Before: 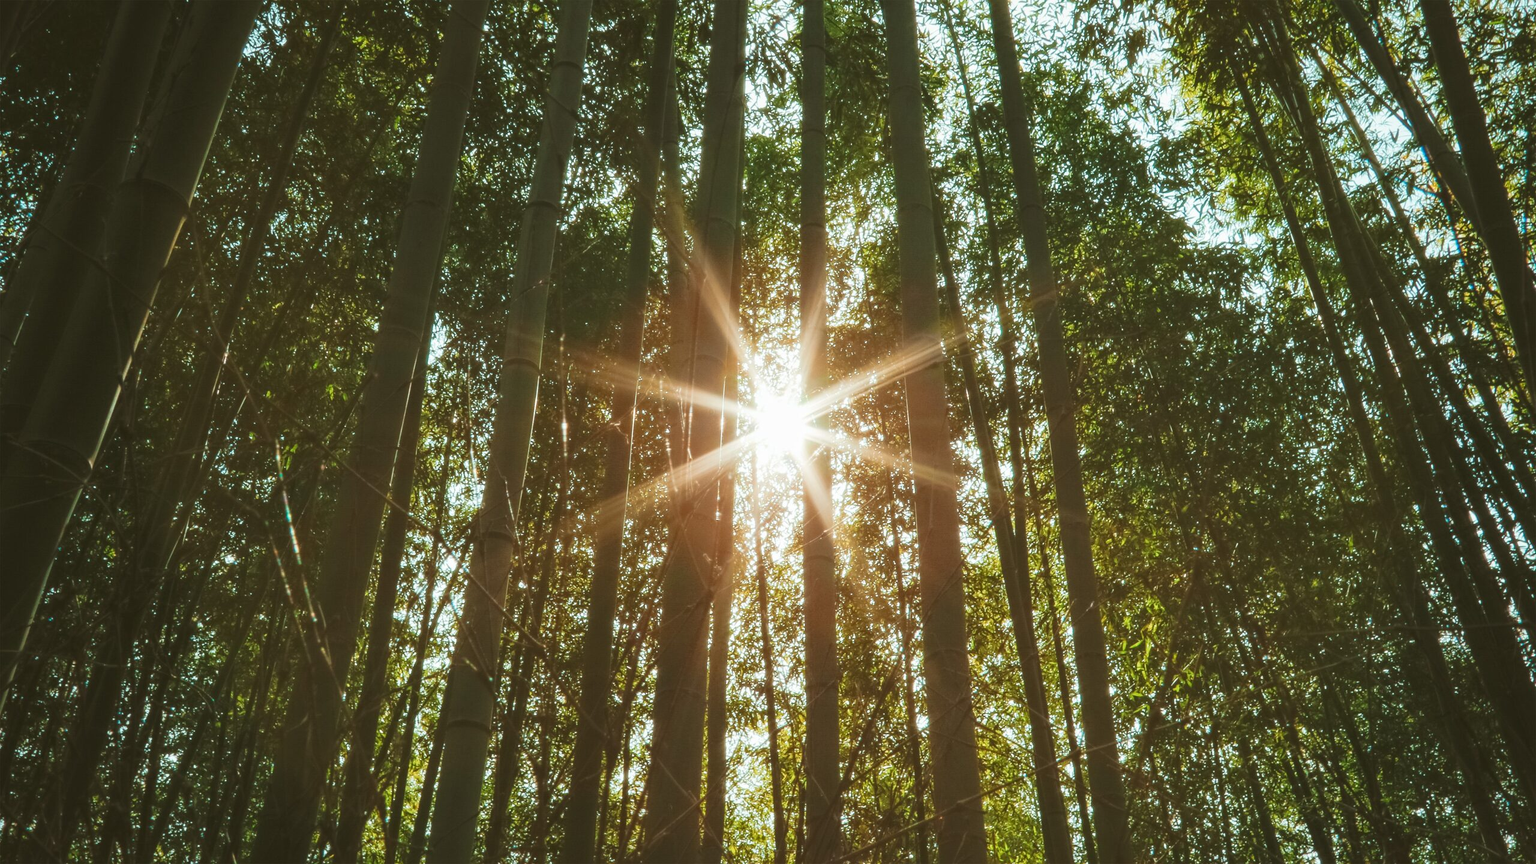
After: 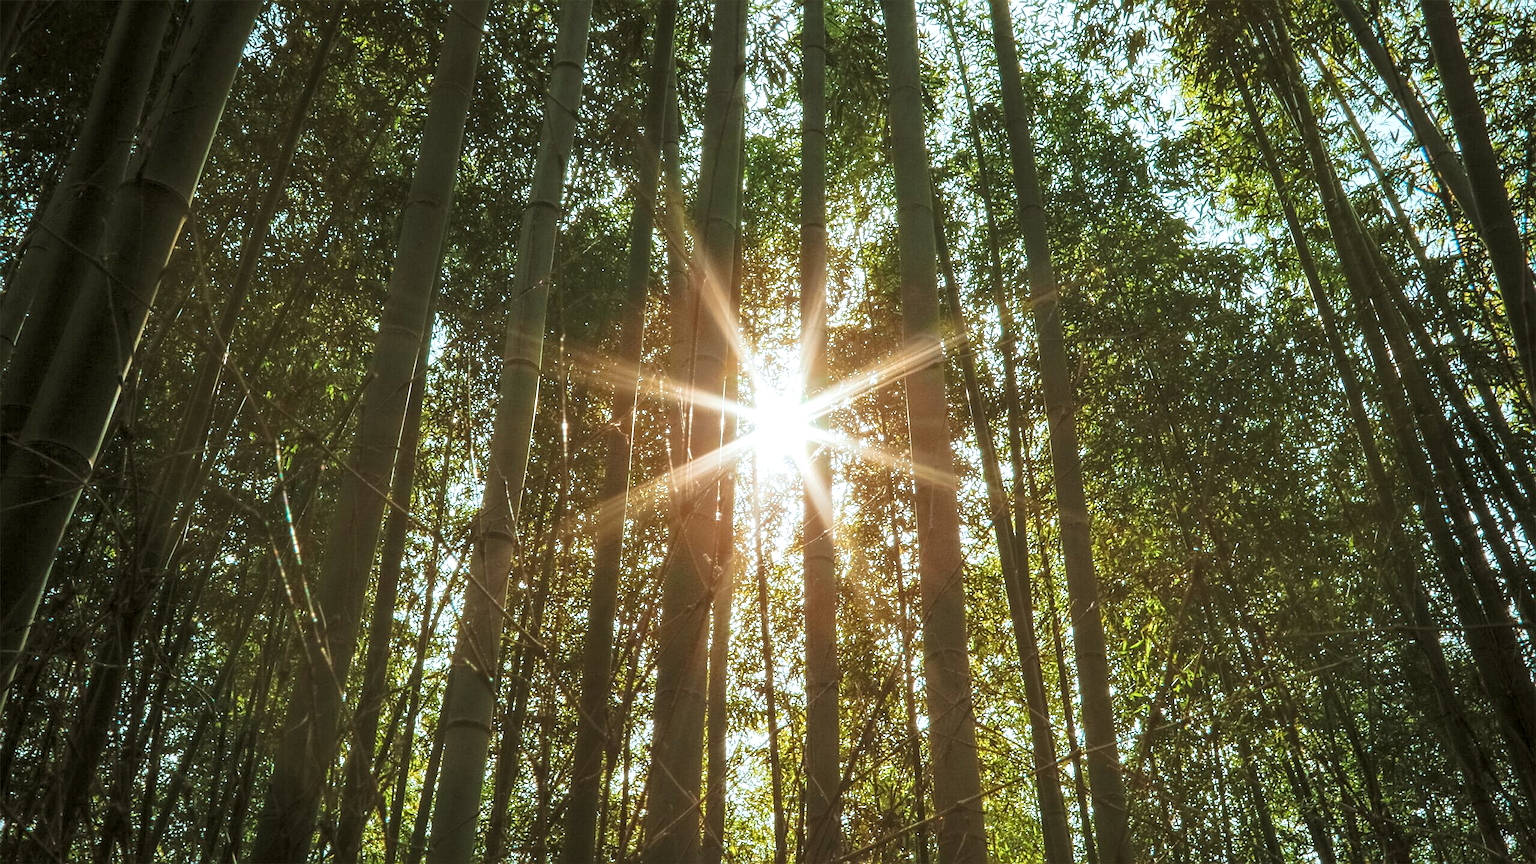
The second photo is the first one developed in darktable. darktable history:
sharpen: on, module defaults
rgb levels: levels [[0.013, 0.434, 0.89], [0, 0.5, 1], [0, 0.5, 1]]
white balance: red 0.974, blue 1.044
local contrast: on, module defaults
